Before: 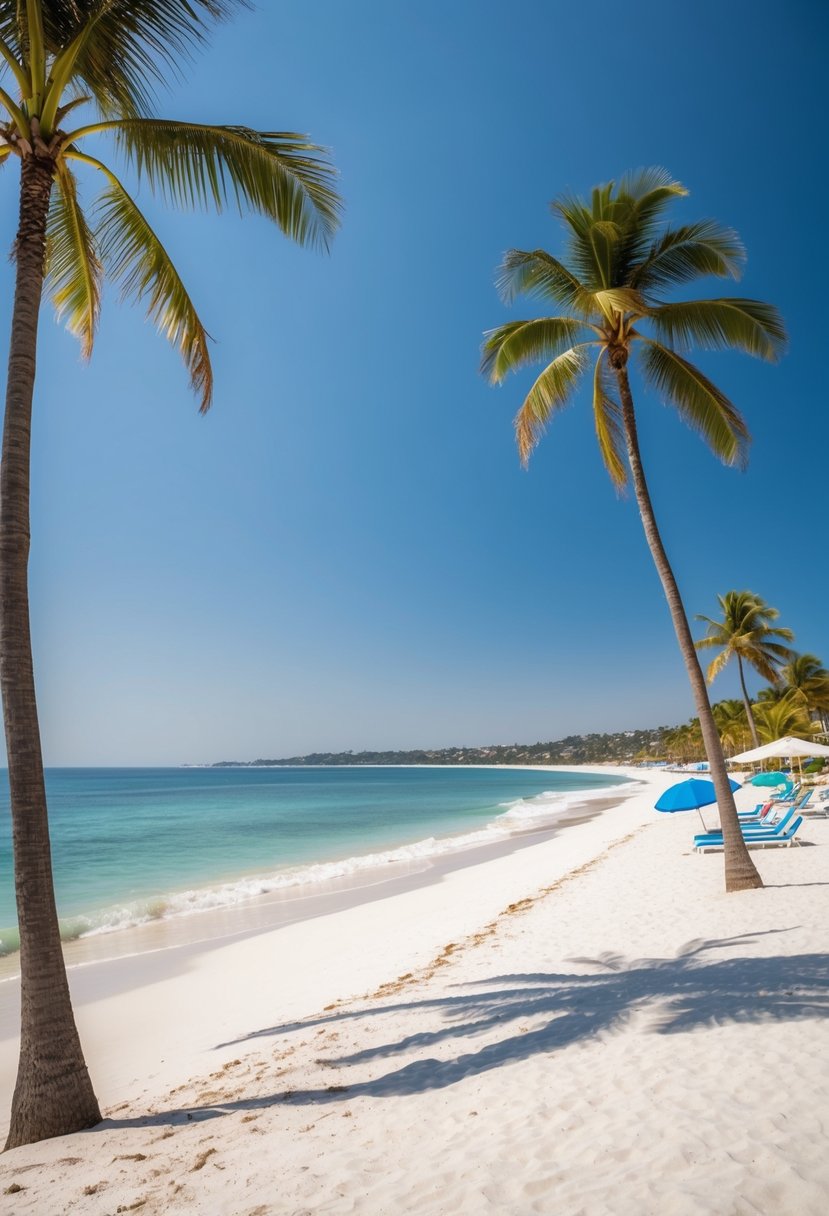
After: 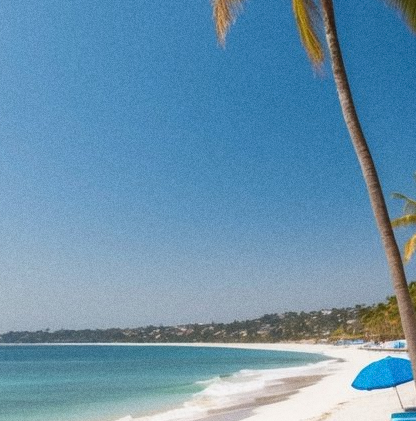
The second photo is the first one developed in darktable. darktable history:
grain: coarseness 0.09 ISO
crop: left 36.607%, top 34.735%, right 13.146%, bottom 30.611%
